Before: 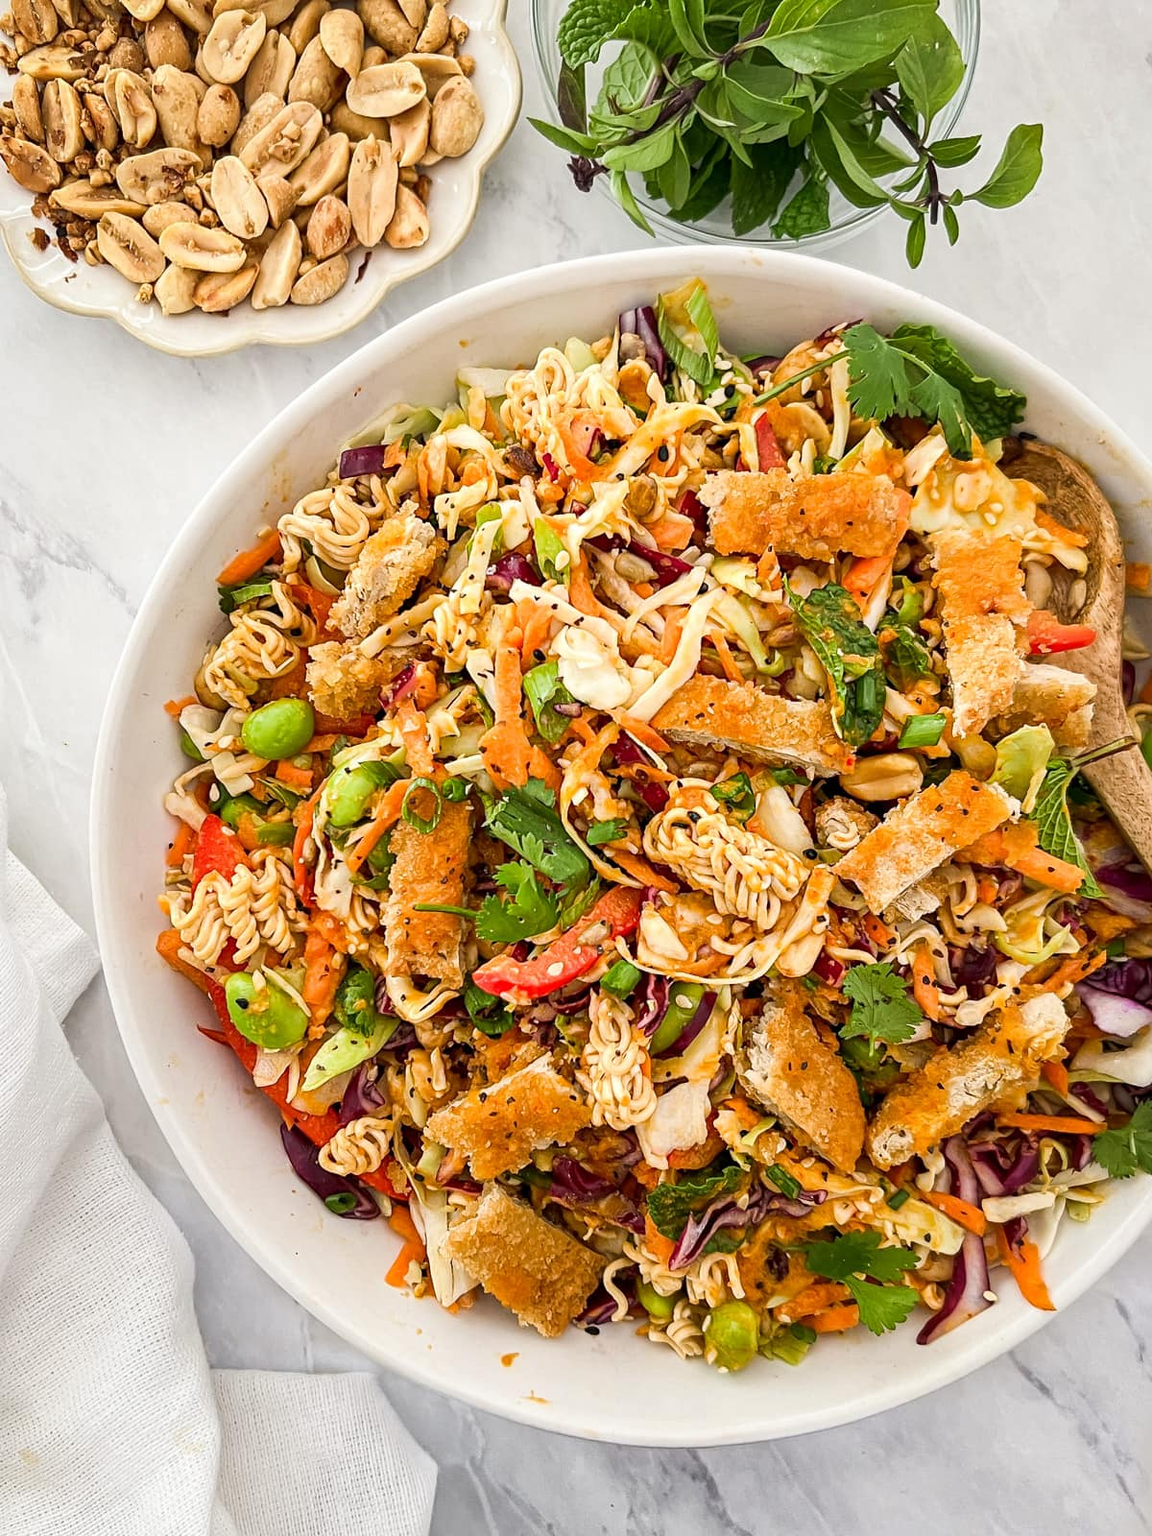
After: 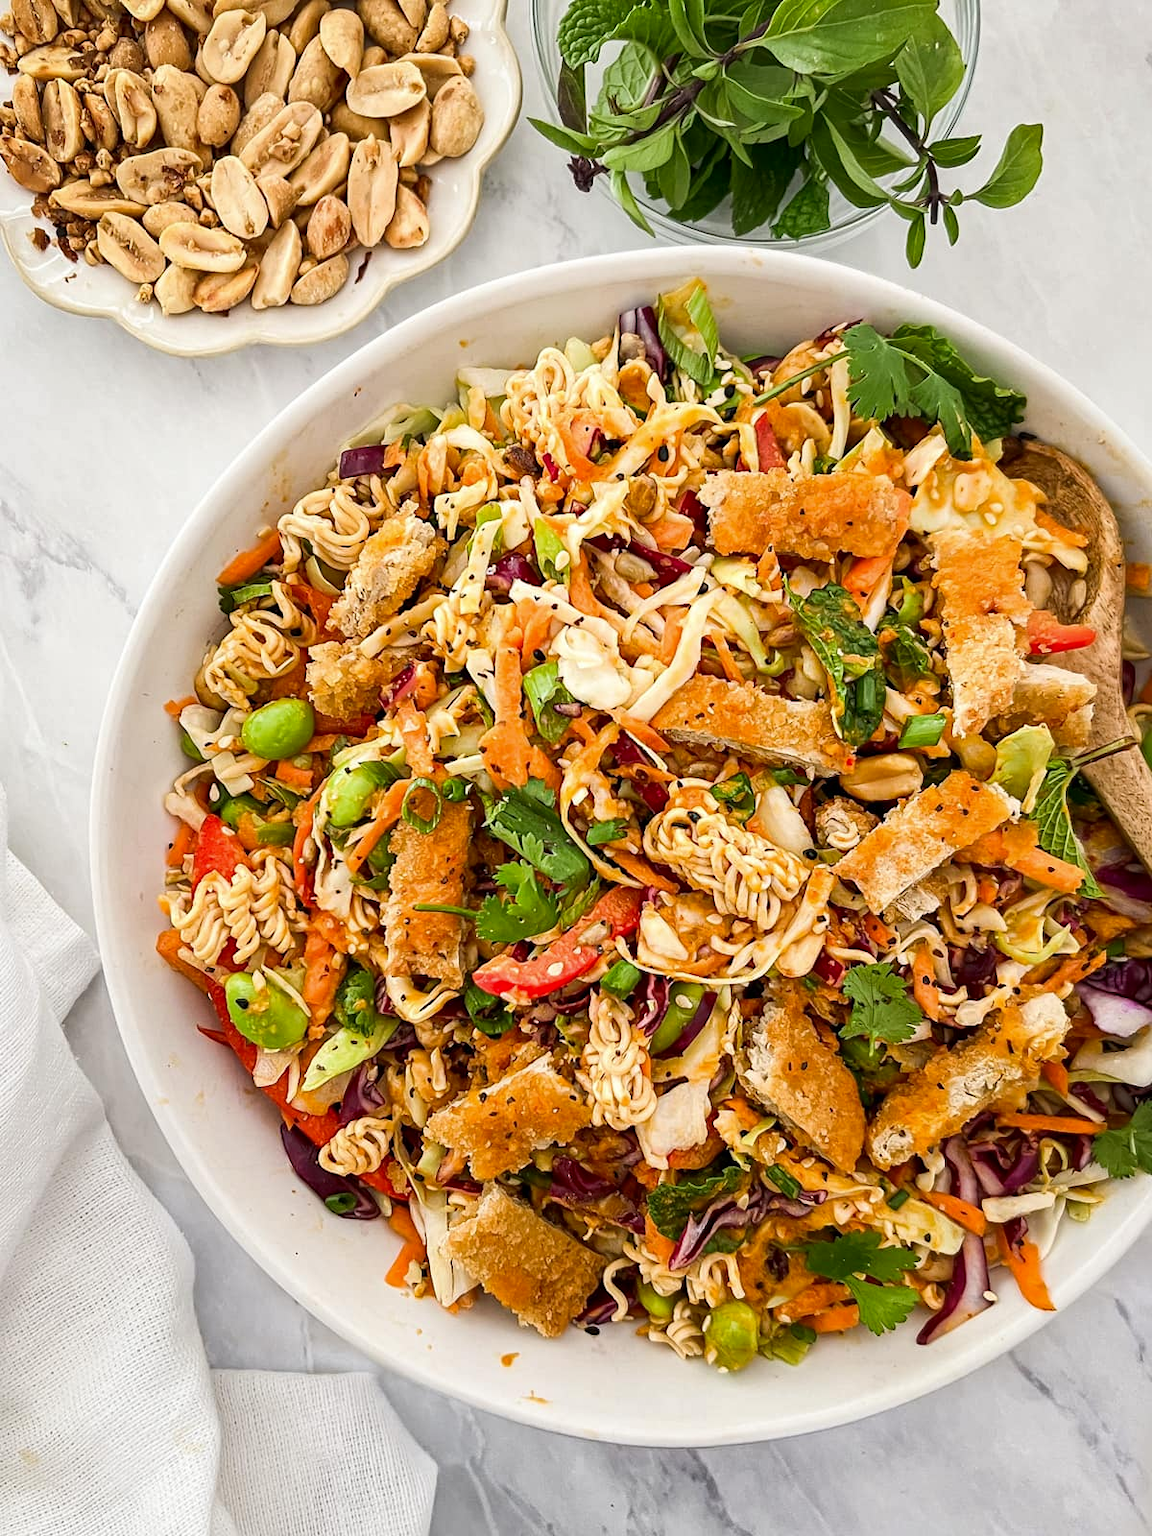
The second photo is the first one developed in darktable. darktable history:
contrast brightness saturation: contrast 0.03, brightness -0.038
